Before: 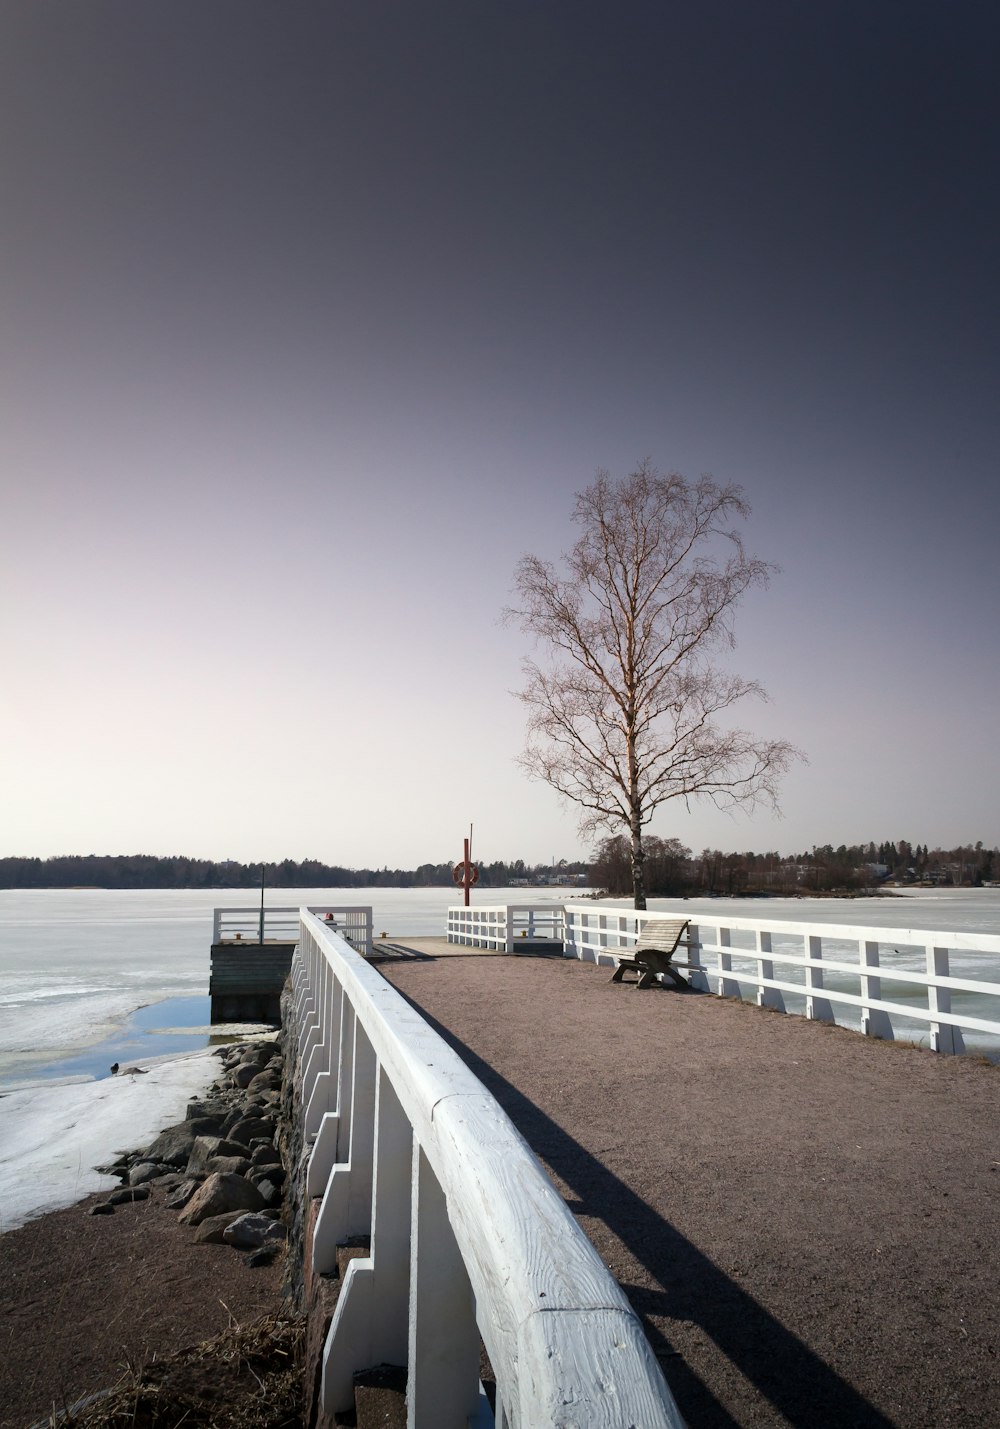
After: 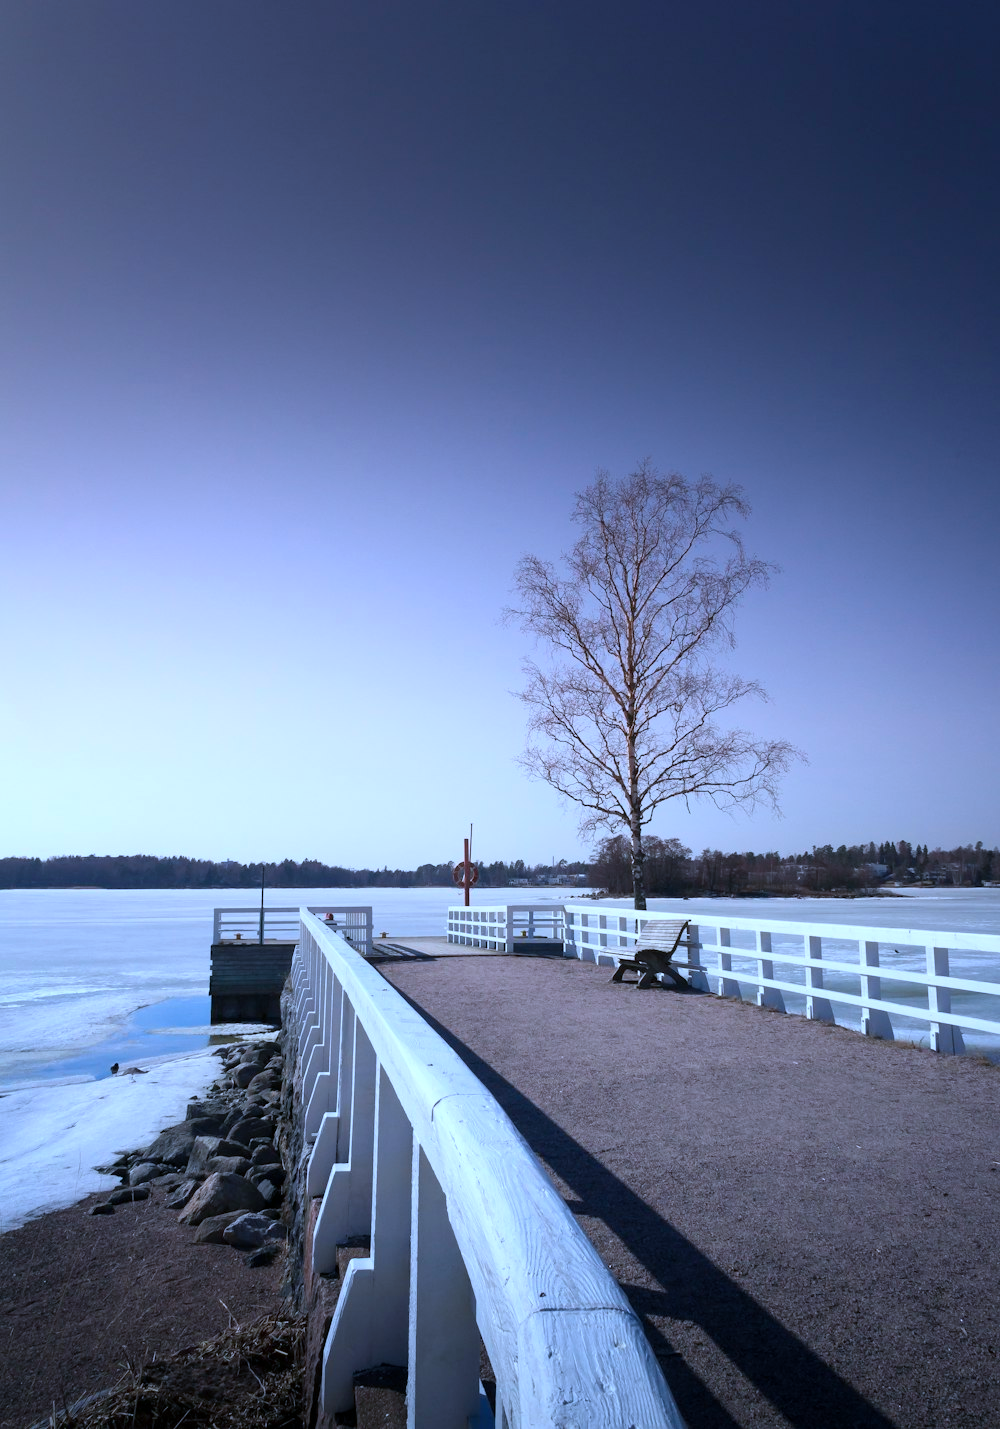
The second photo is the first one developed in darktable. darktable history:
color calibration: illuminant as shot in camera, adaptation linear Bradford (ICC v4), x 0.406, y 0.405, temperature 3570.35 K, saturation algorithm version 1 (2020)
